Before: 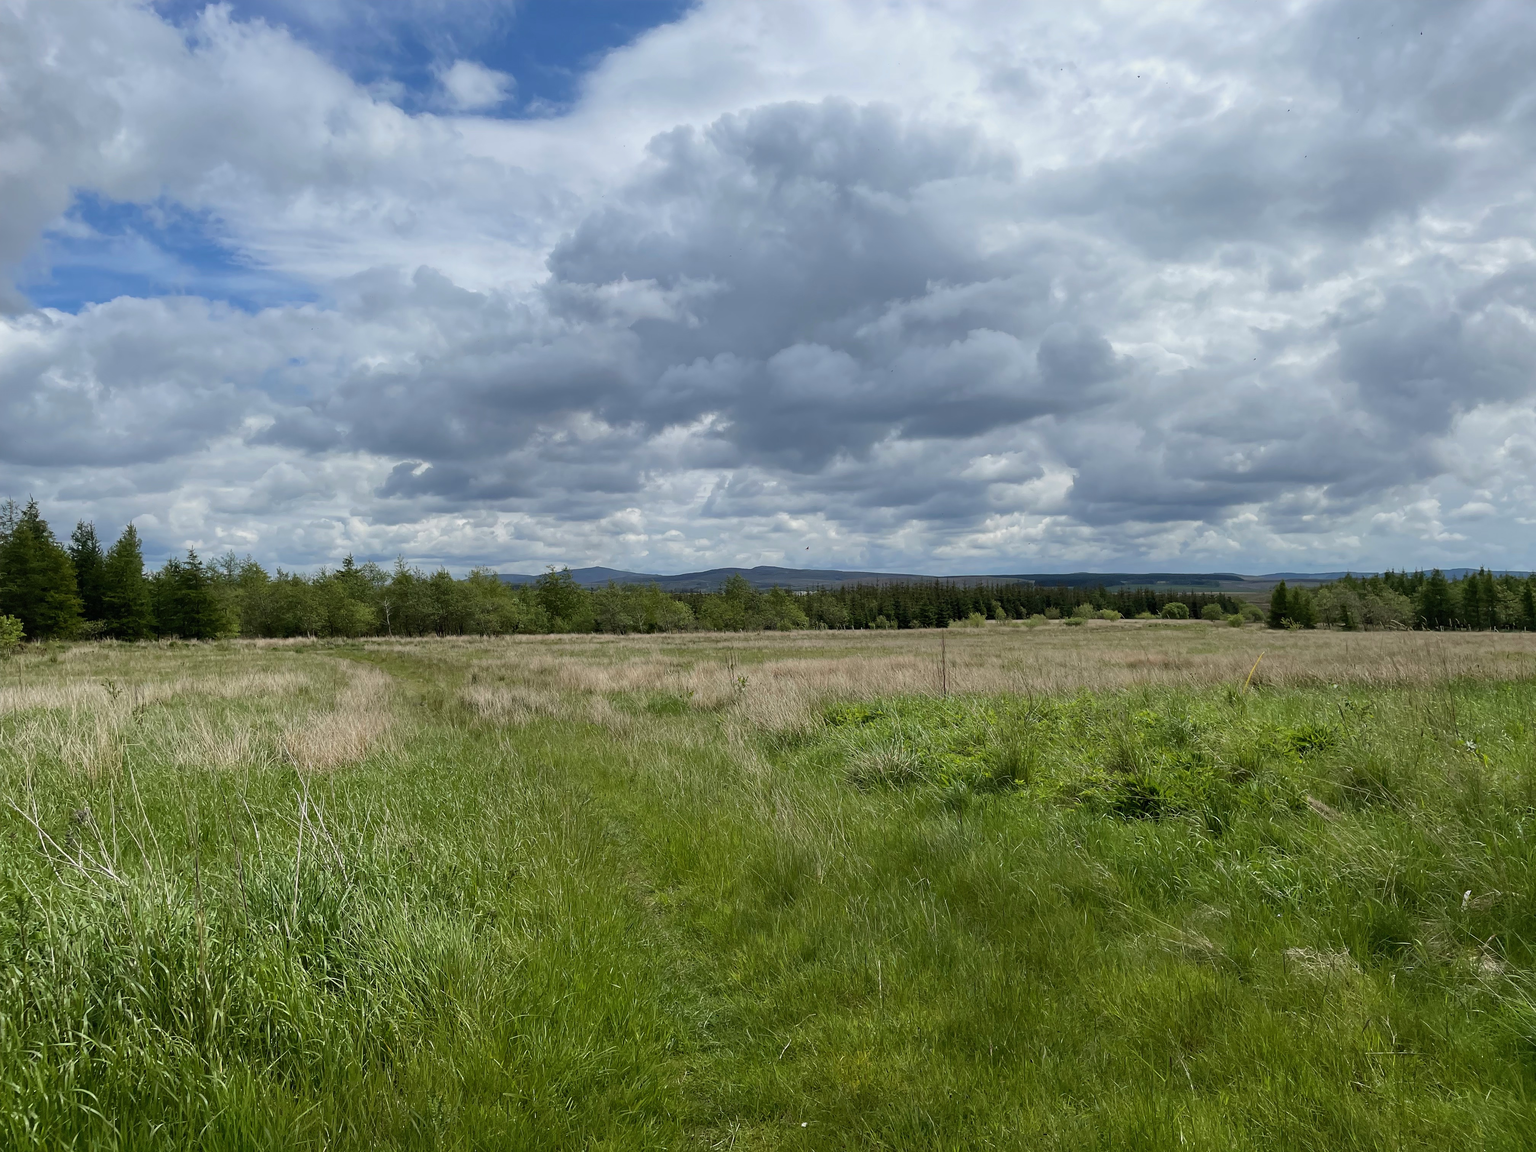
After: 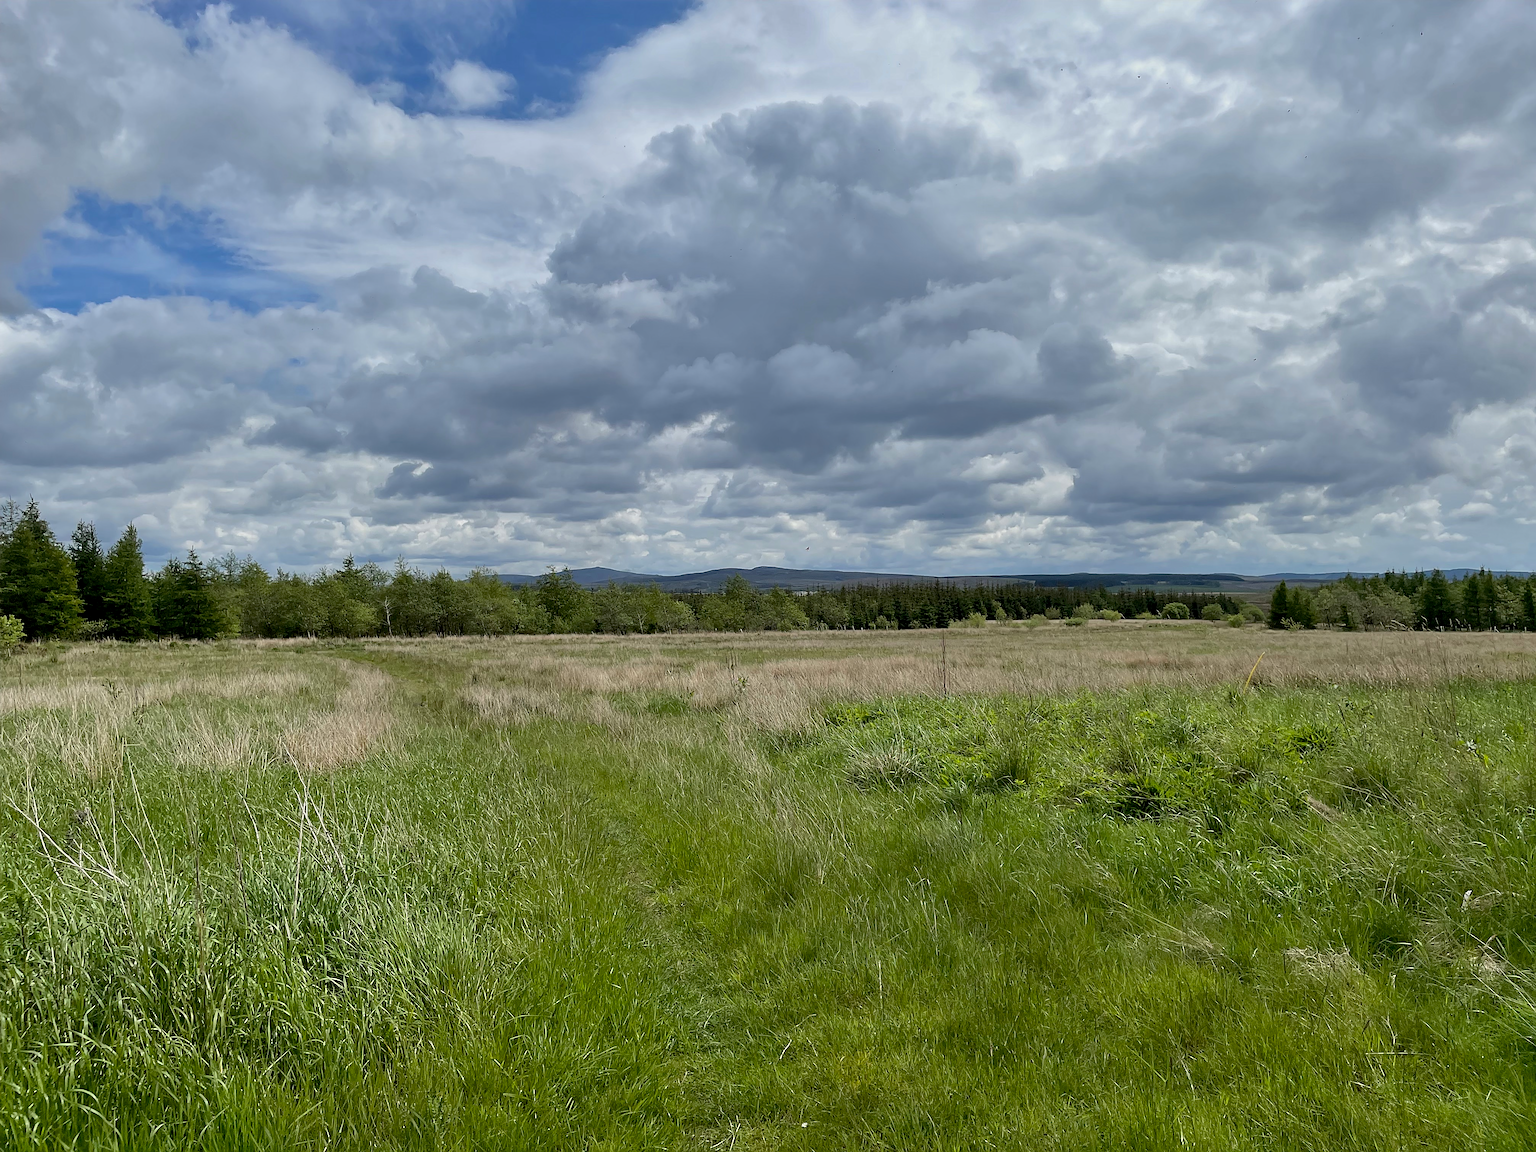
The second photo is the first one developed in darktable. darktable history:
sharpen: on, module defaults
shadows and highlights: shadows 53, soften with gaussian
